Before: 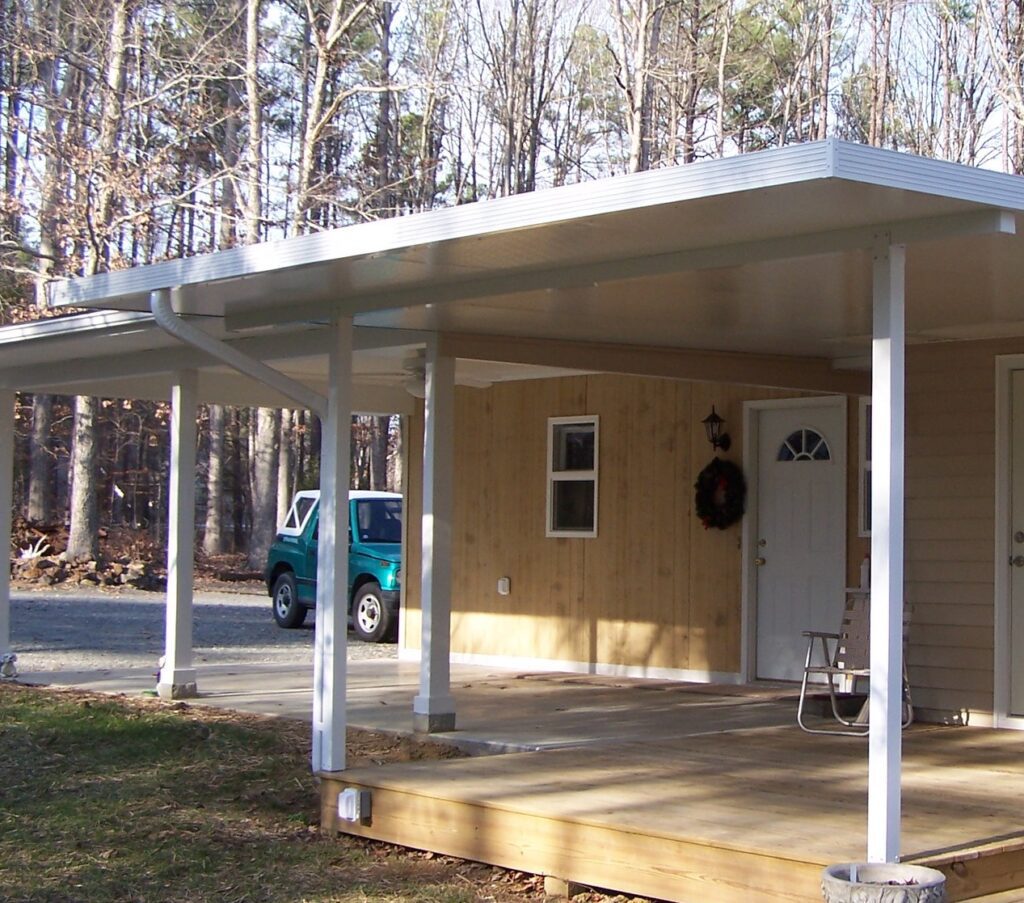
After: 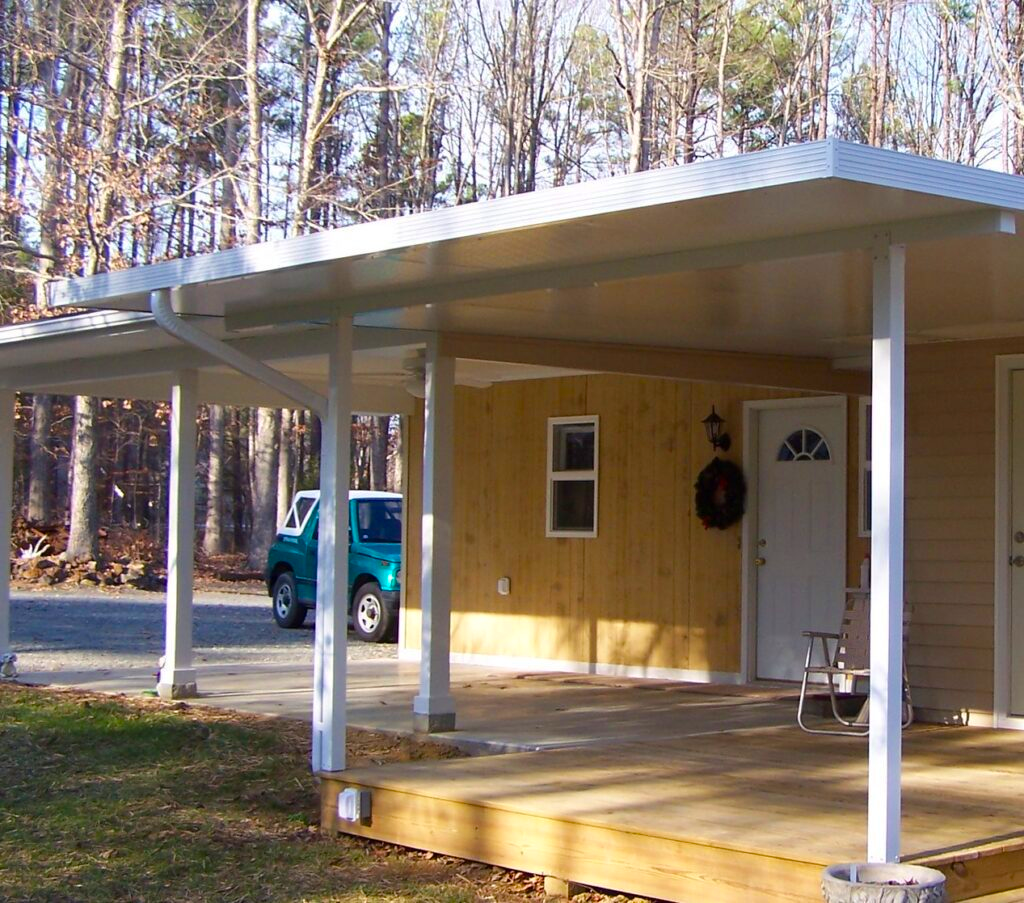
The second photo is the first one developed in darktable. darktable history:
velvia: strength 31.47%, mid-tones bias 0.202
